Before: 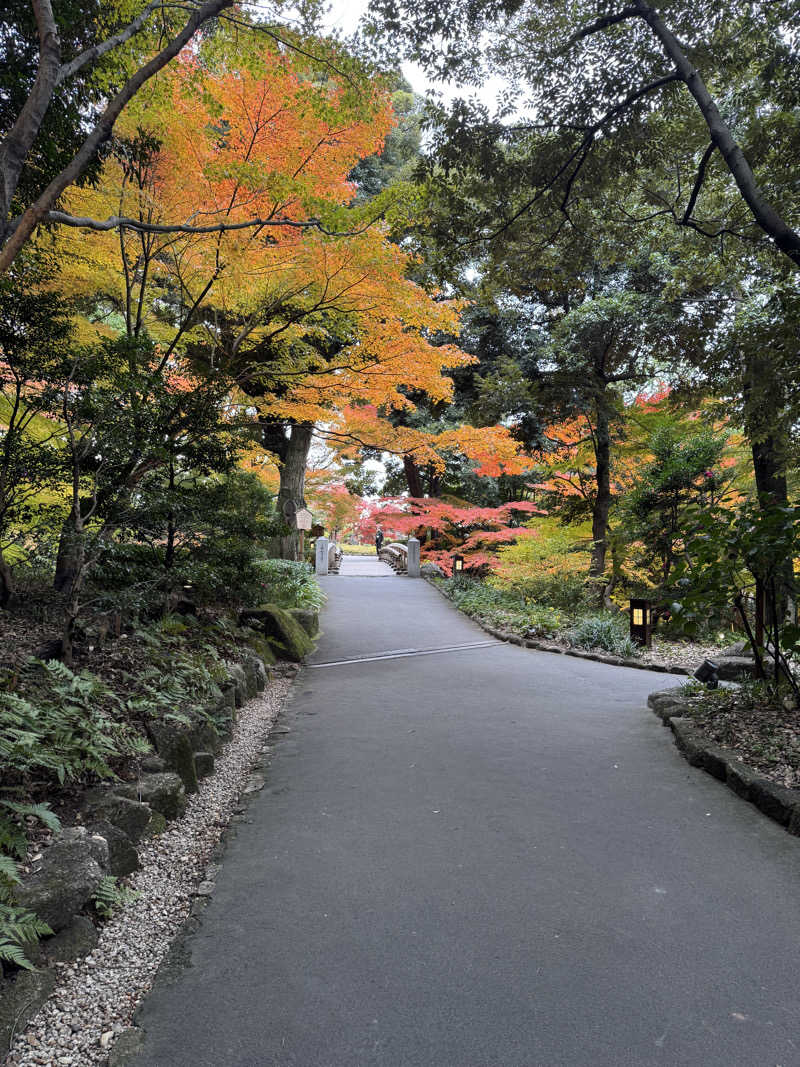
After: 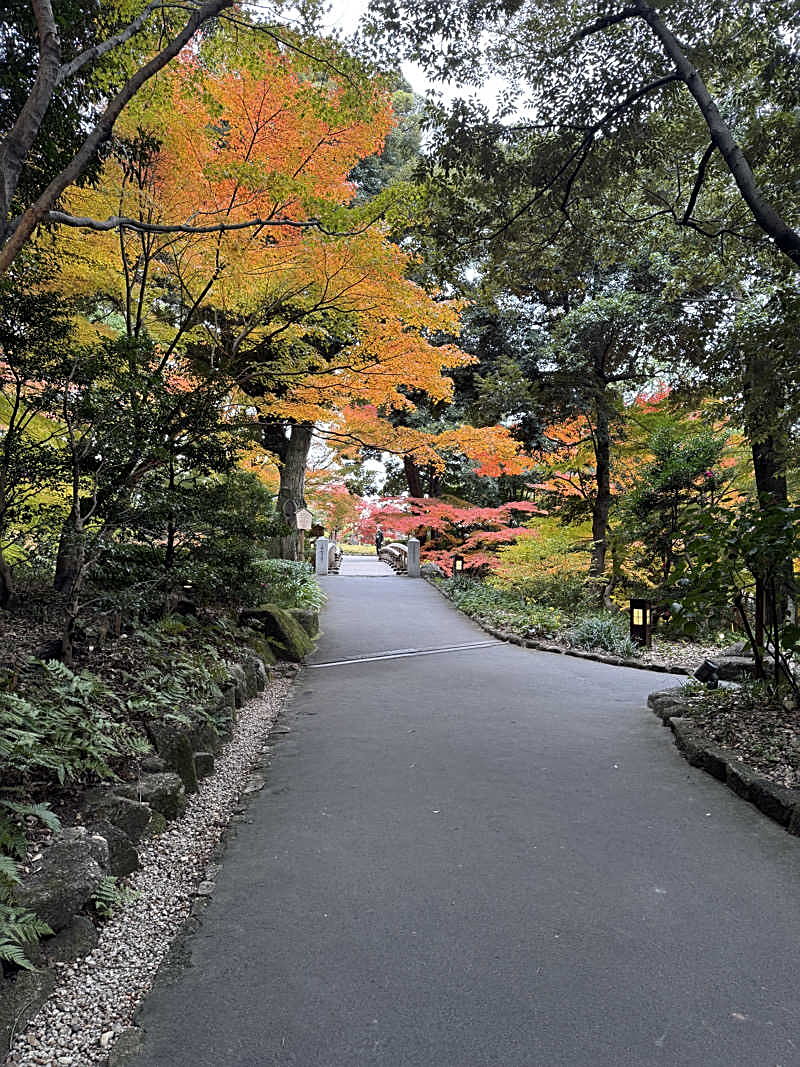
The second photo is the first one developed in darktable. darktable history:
sharpen: amount 0.564
tone equalizer: on, module defaults
